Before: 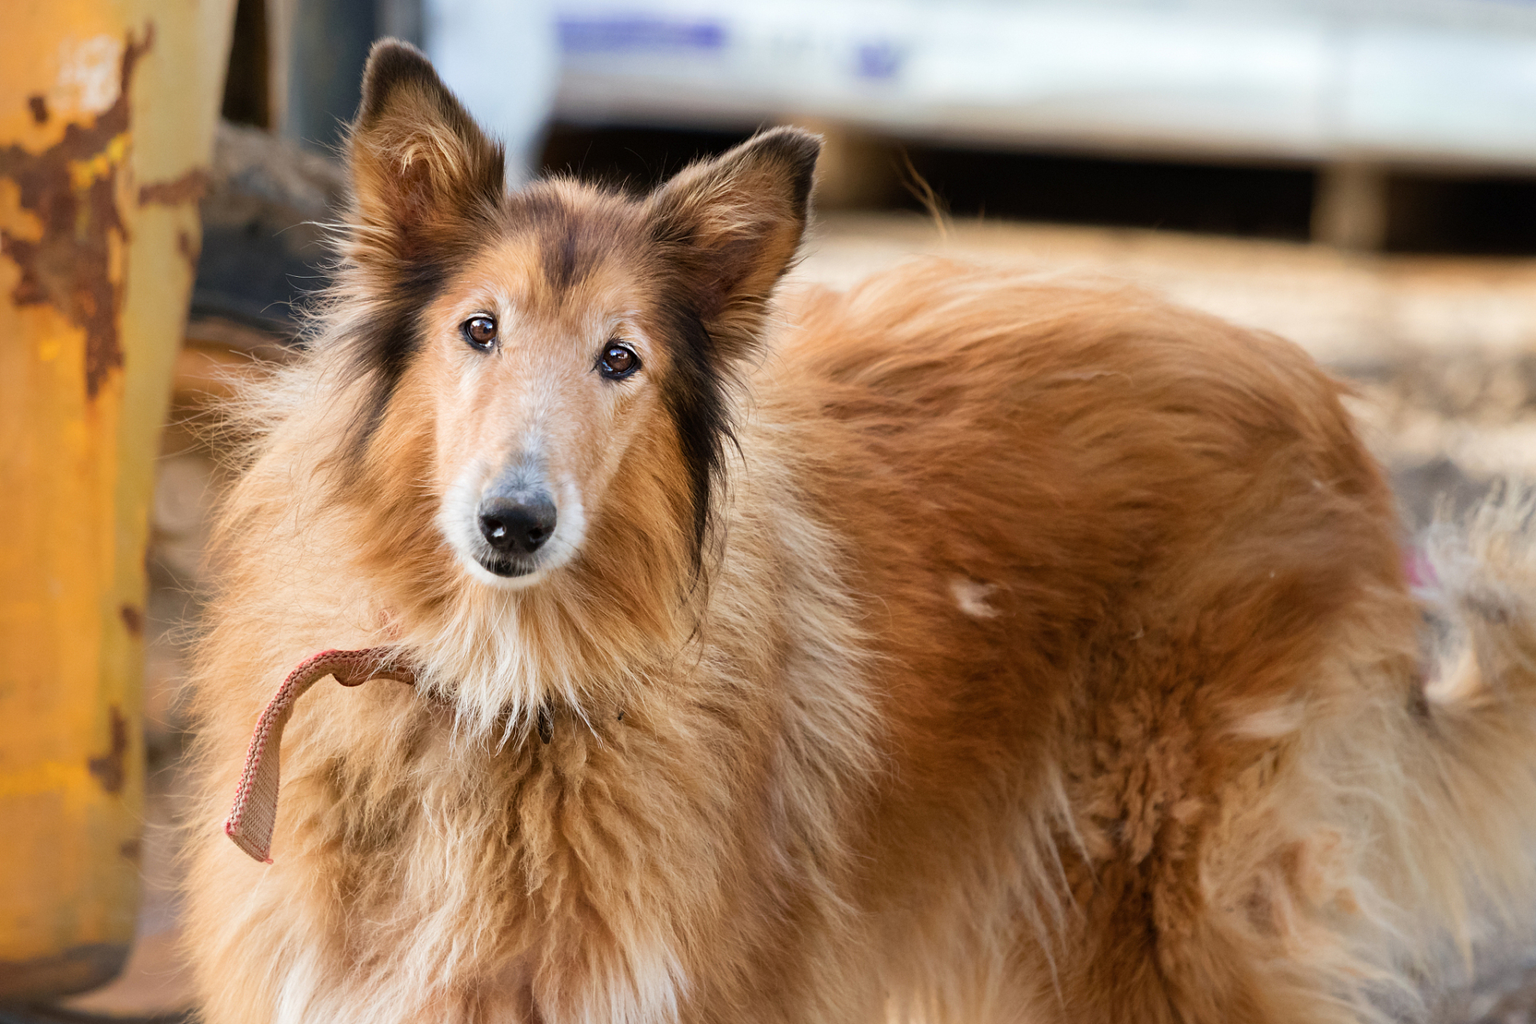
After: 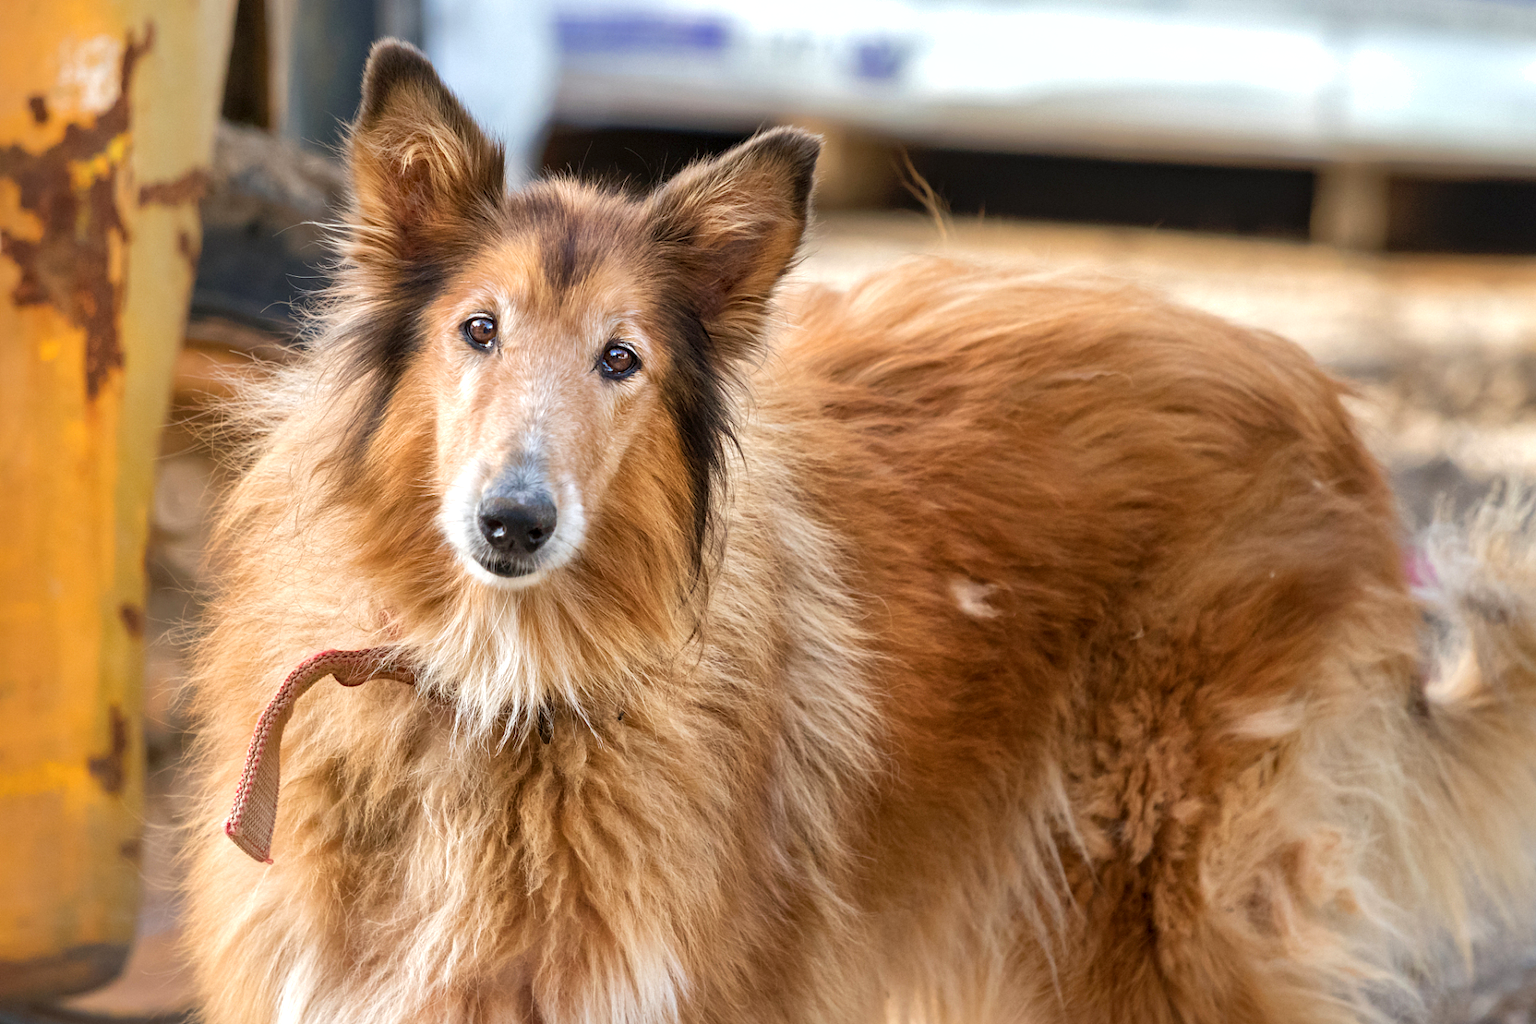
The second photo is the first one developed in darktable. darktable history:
shadows and highlights: on, module defaults
exposure: exposure 0.258 EV, compensate highlight preservation false
local contrast: on, module defaults
tone equalizer: on, module defaults
